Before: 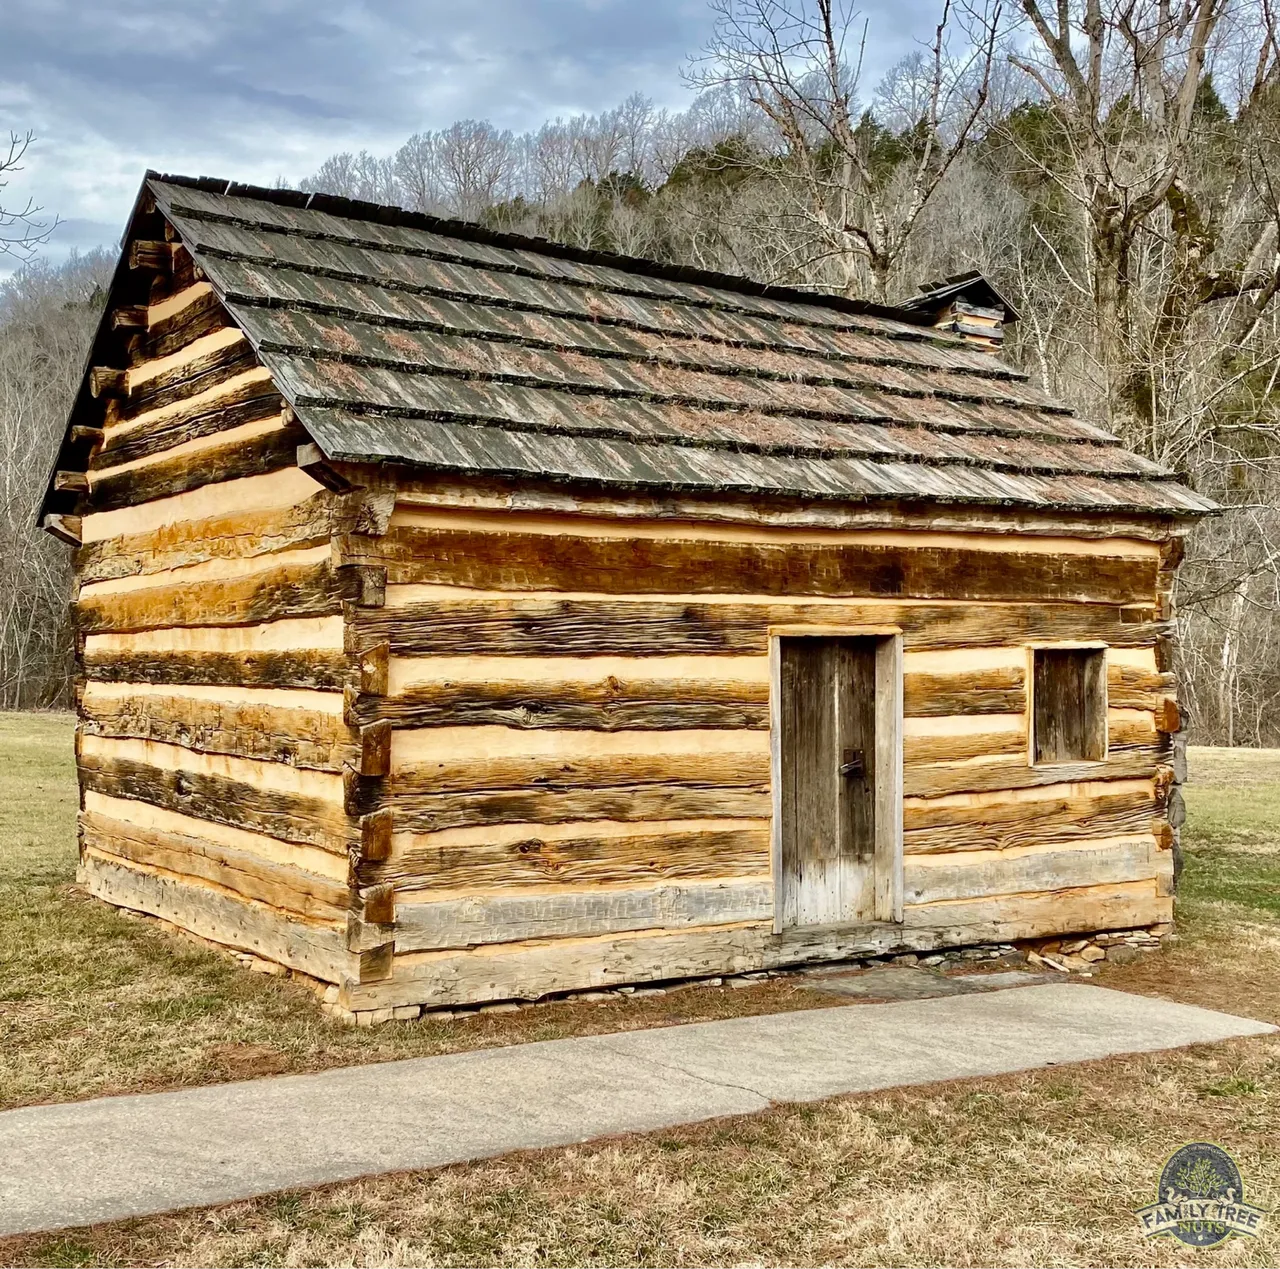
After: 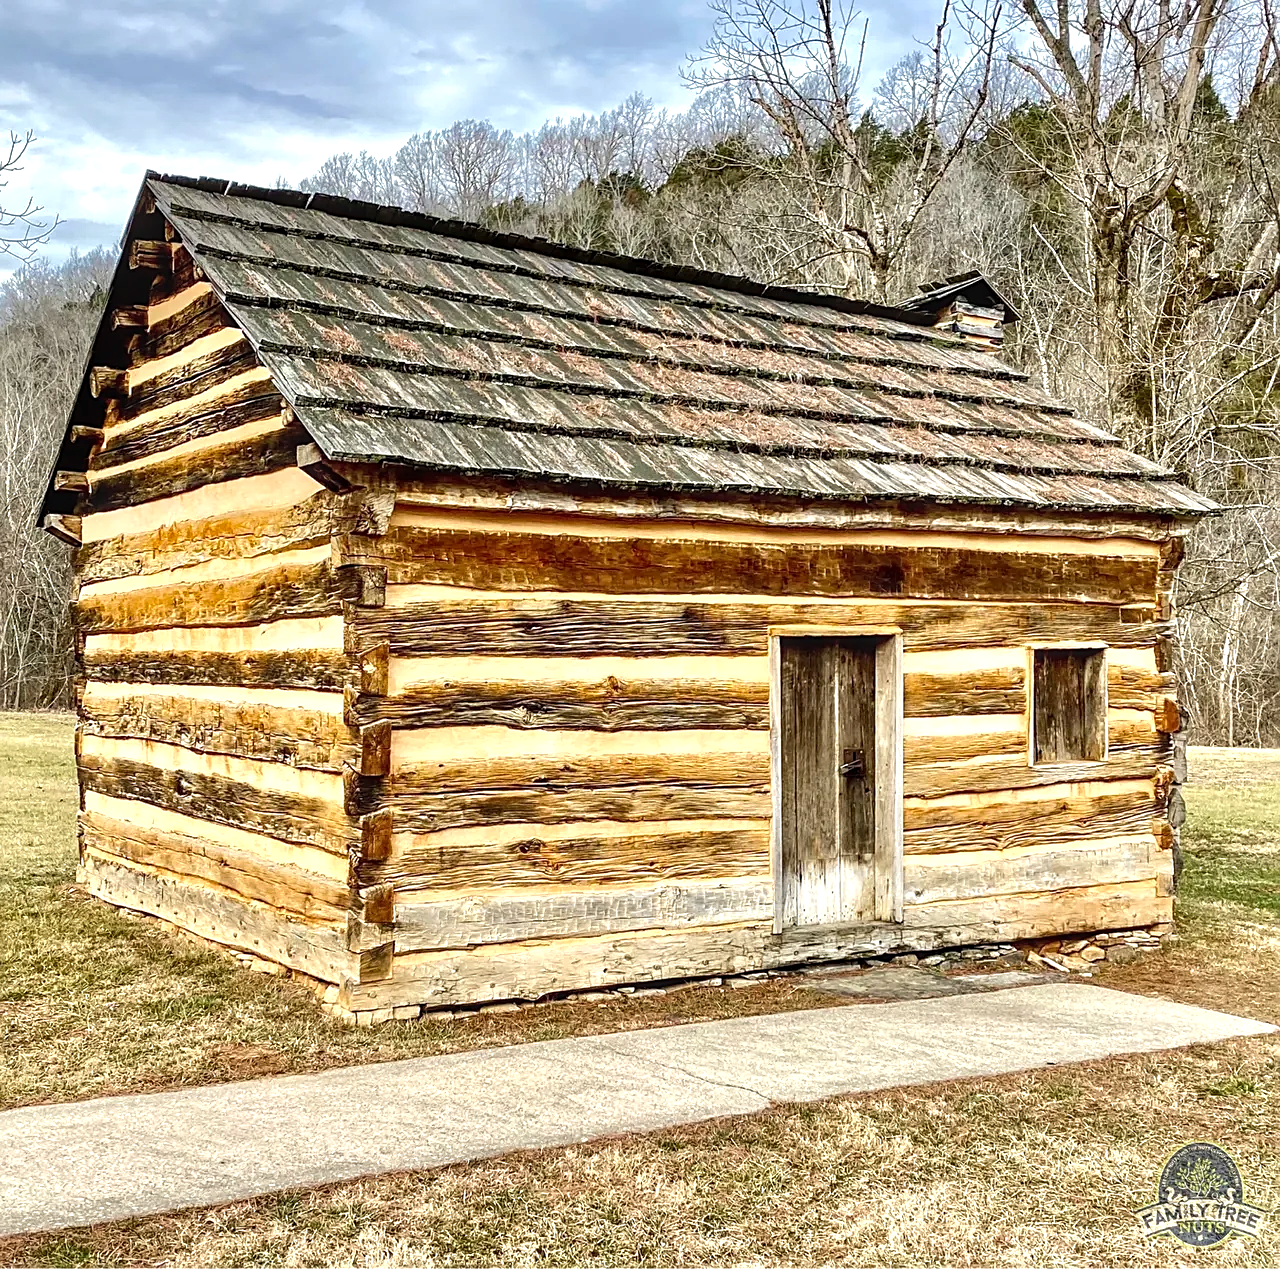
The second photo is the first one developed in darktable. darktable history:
local contrast: on, module defaults
sharpen: on, module defaults
exposure: exposure 0.496 EV, compensate highlight preservation false
